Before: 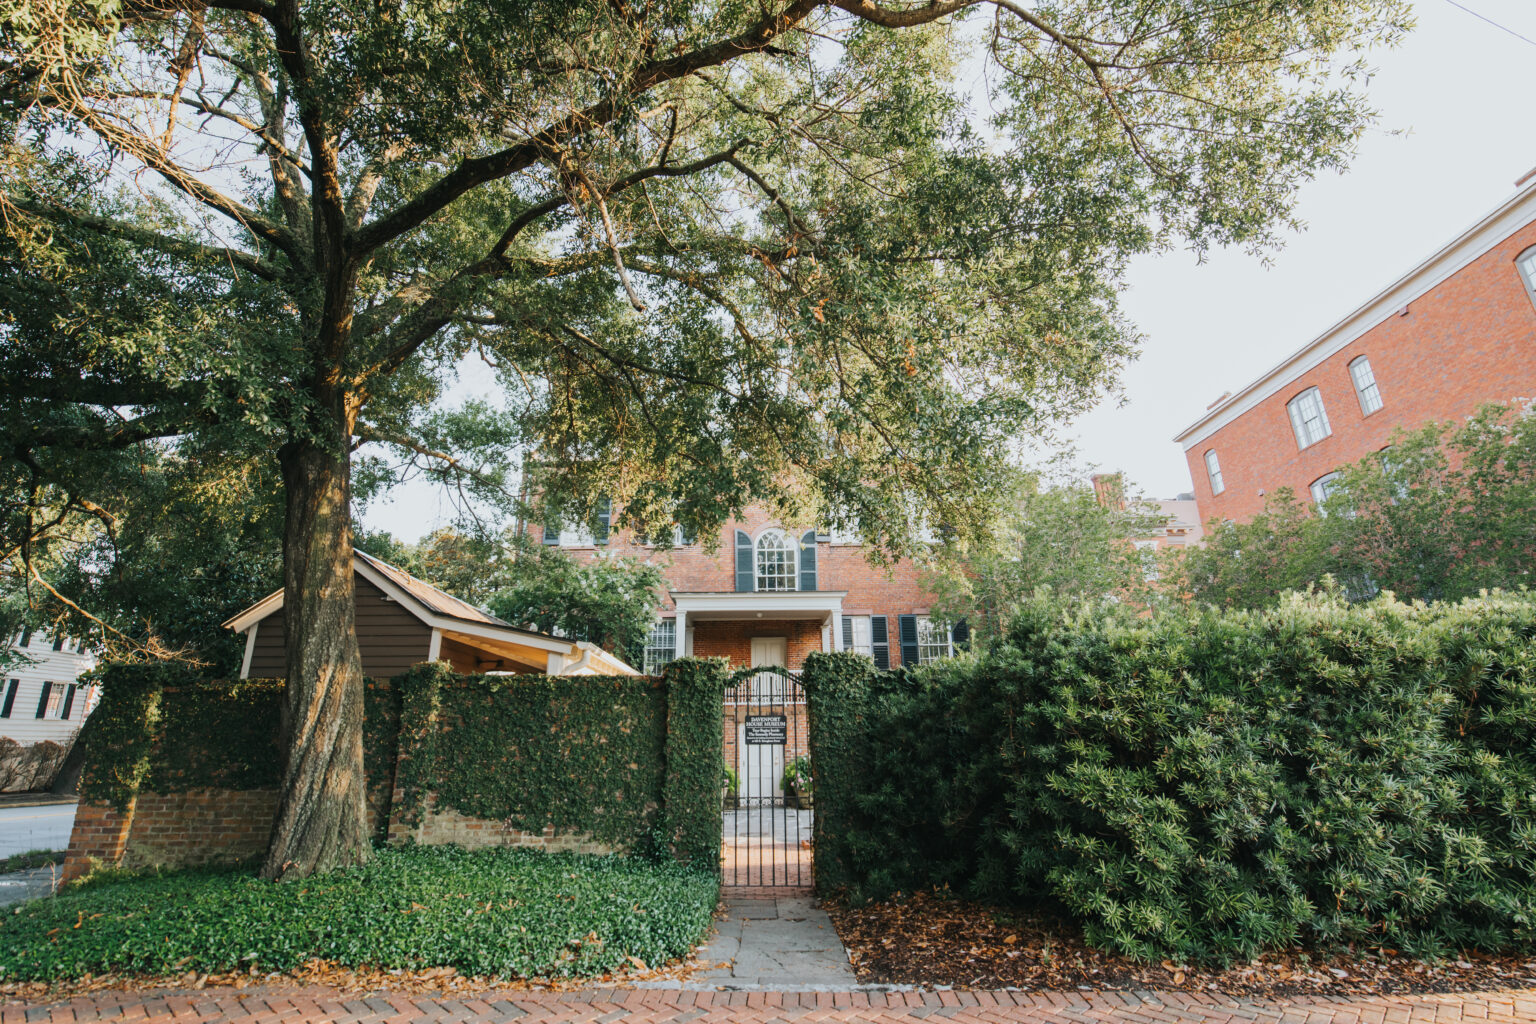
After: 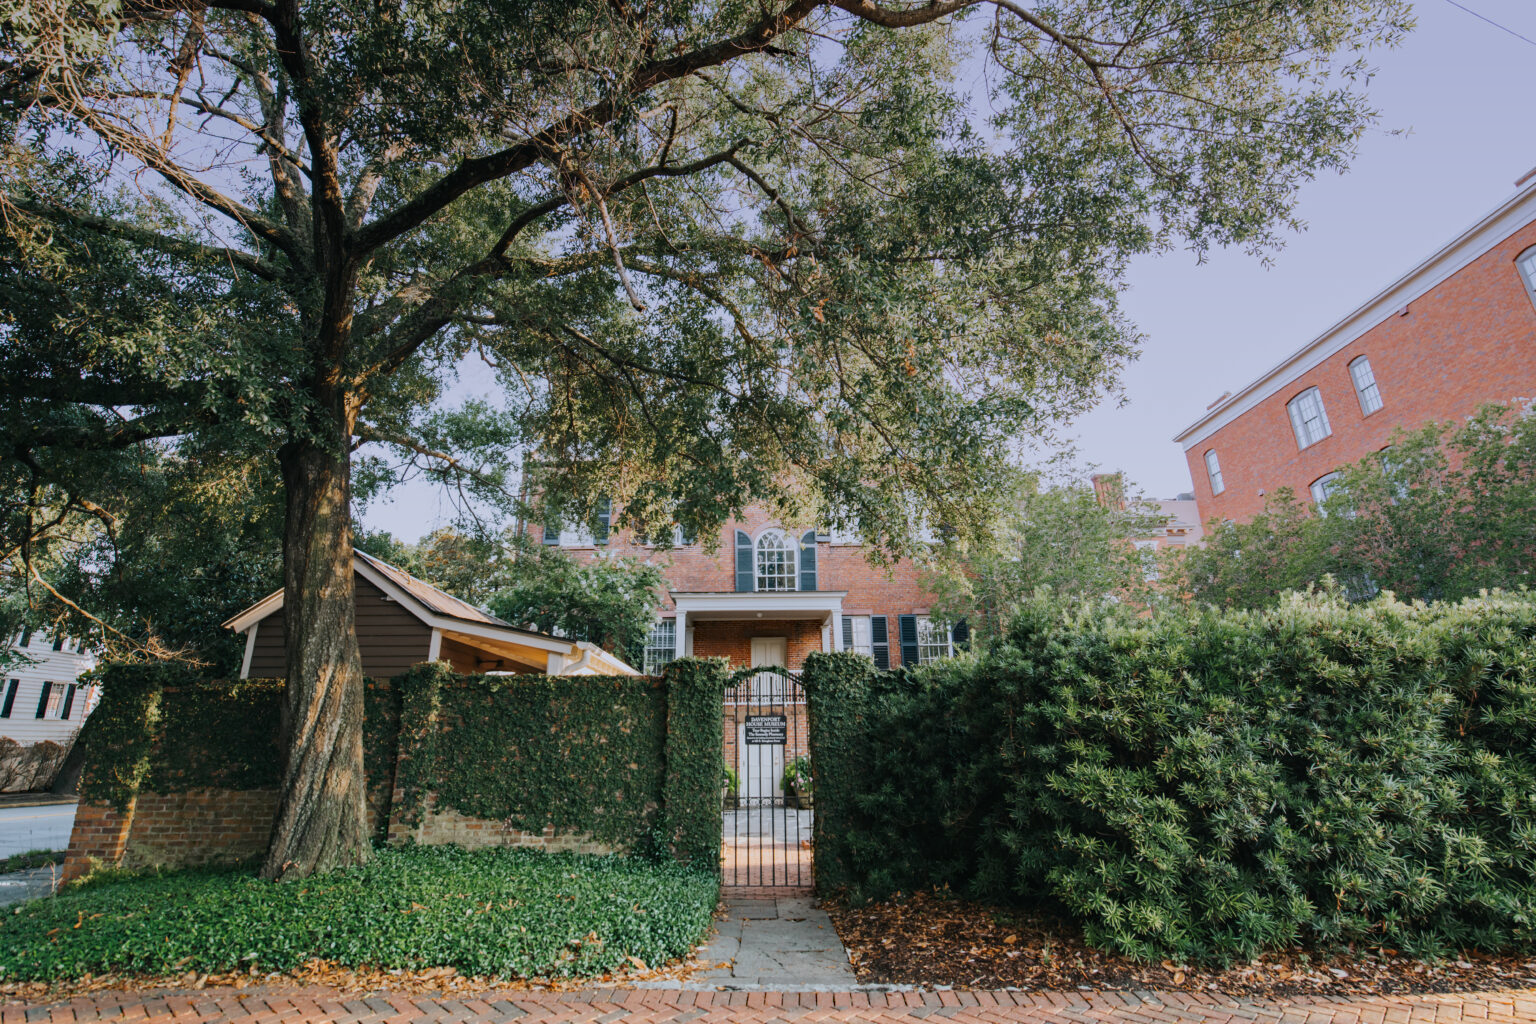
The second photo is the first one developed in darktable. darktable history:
haze removal: adaptive false
graduated density: hue 238.83°, saturation 50%
